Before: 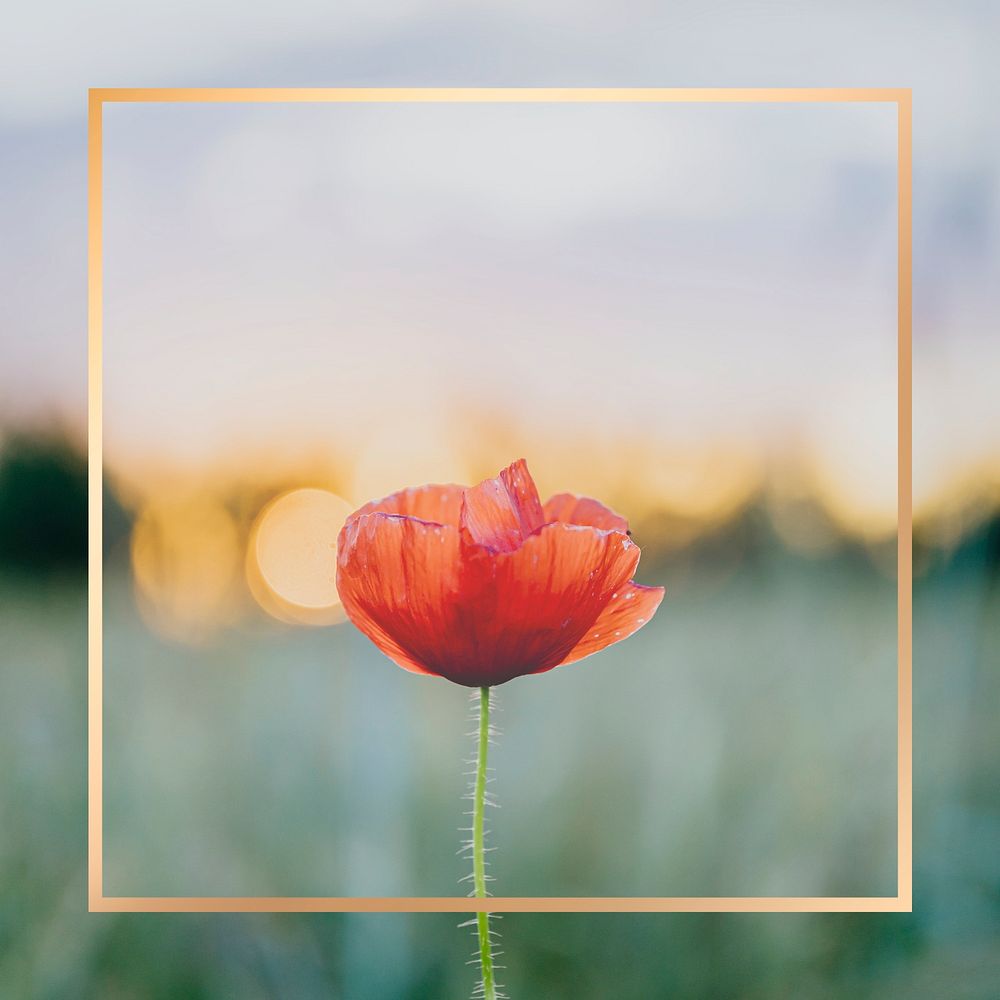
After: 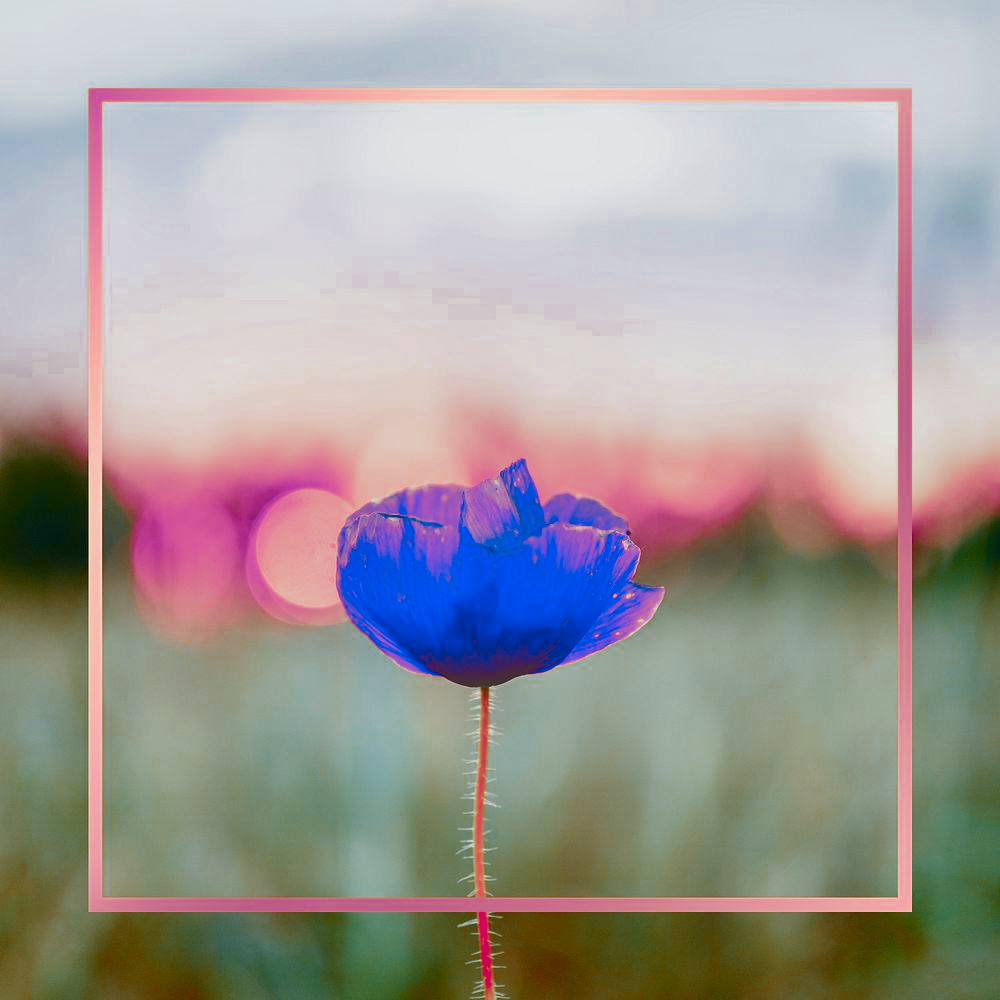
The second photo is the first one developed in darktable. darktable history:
color zones: curves: ch0 [(0.826, 0.353)]; ch1 [(0.242, 0.647) (0.889, 0.342)]; ch2 [(0.246, 0.089) (0.969, 0.068)]
local contrast: mode bilateral grid, contrast 20, coarseness 50, detail 132%, midtone range 0.2
shadows and highlights: shadows 11.37, white point adjustment 1.31, highlights -0.851, soften with gaussian
color balance rgb: global offset › luminance 0.493%, global offset › hue 171.78°, perceptual saturation grading › global saturation 20%, perceptual saturation grading › highlights -49.195%, perceptual saturation grading › shadows 24.466%, global vibrance 20%
